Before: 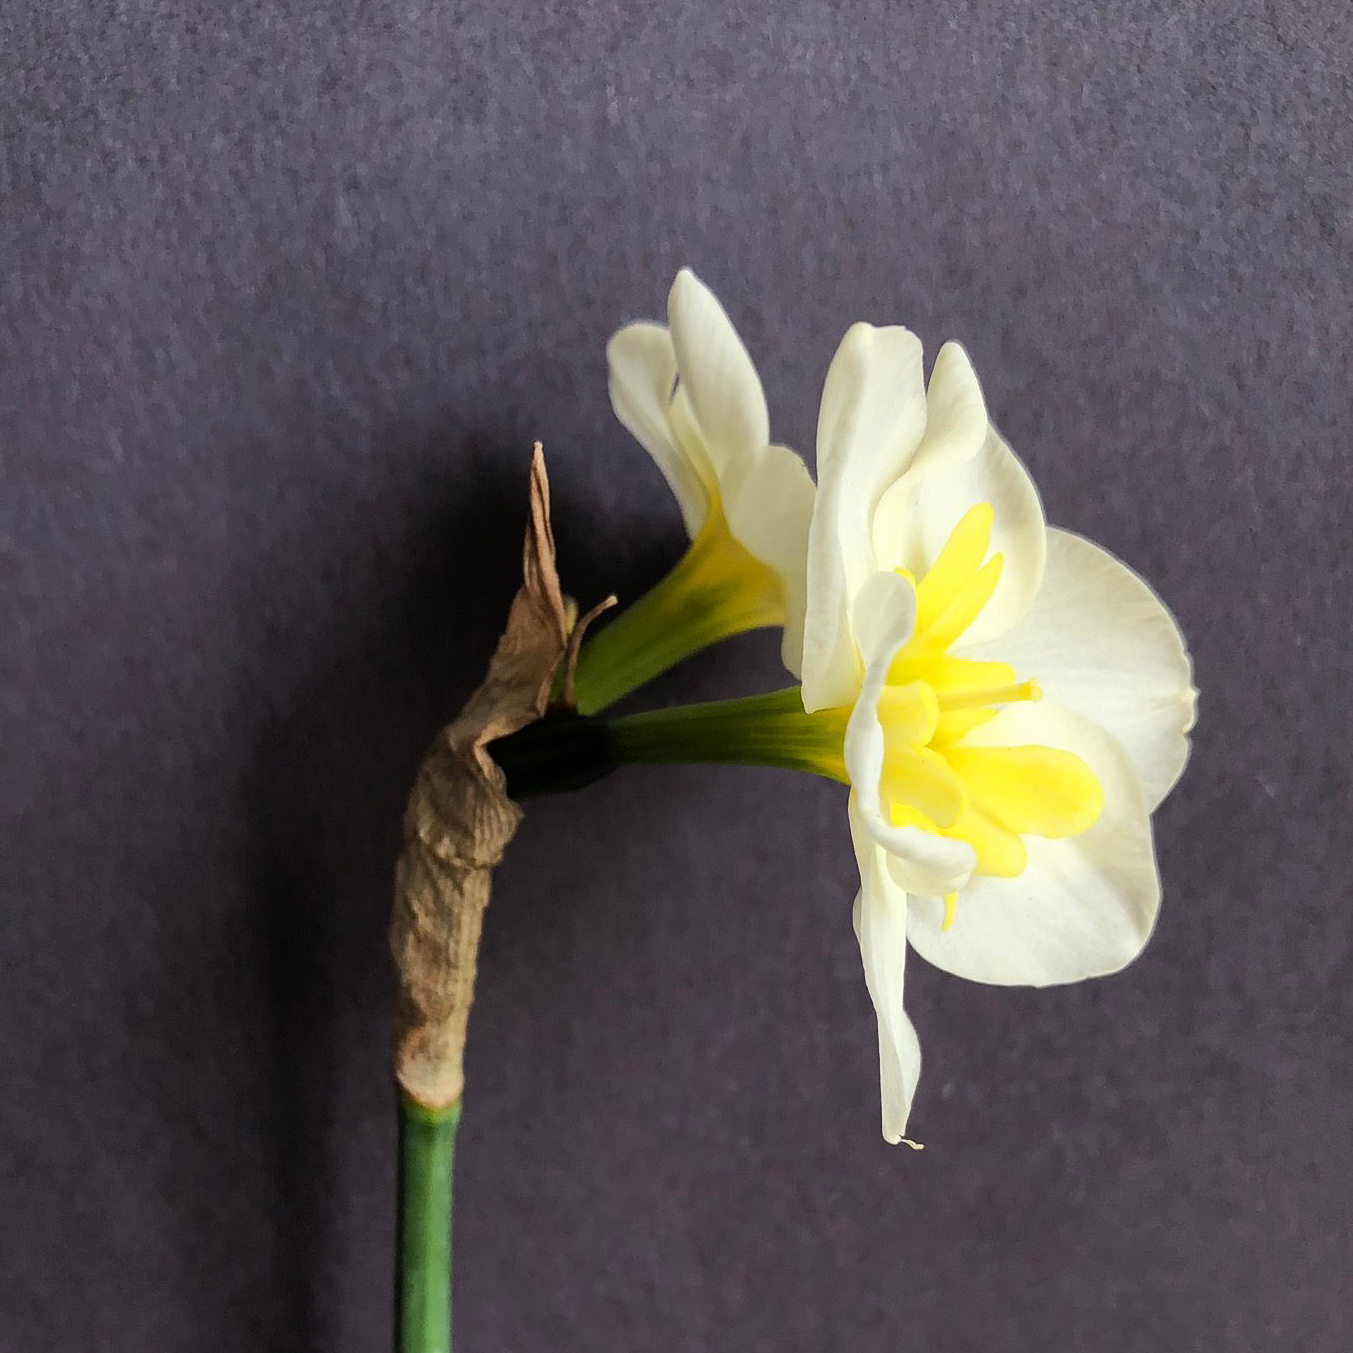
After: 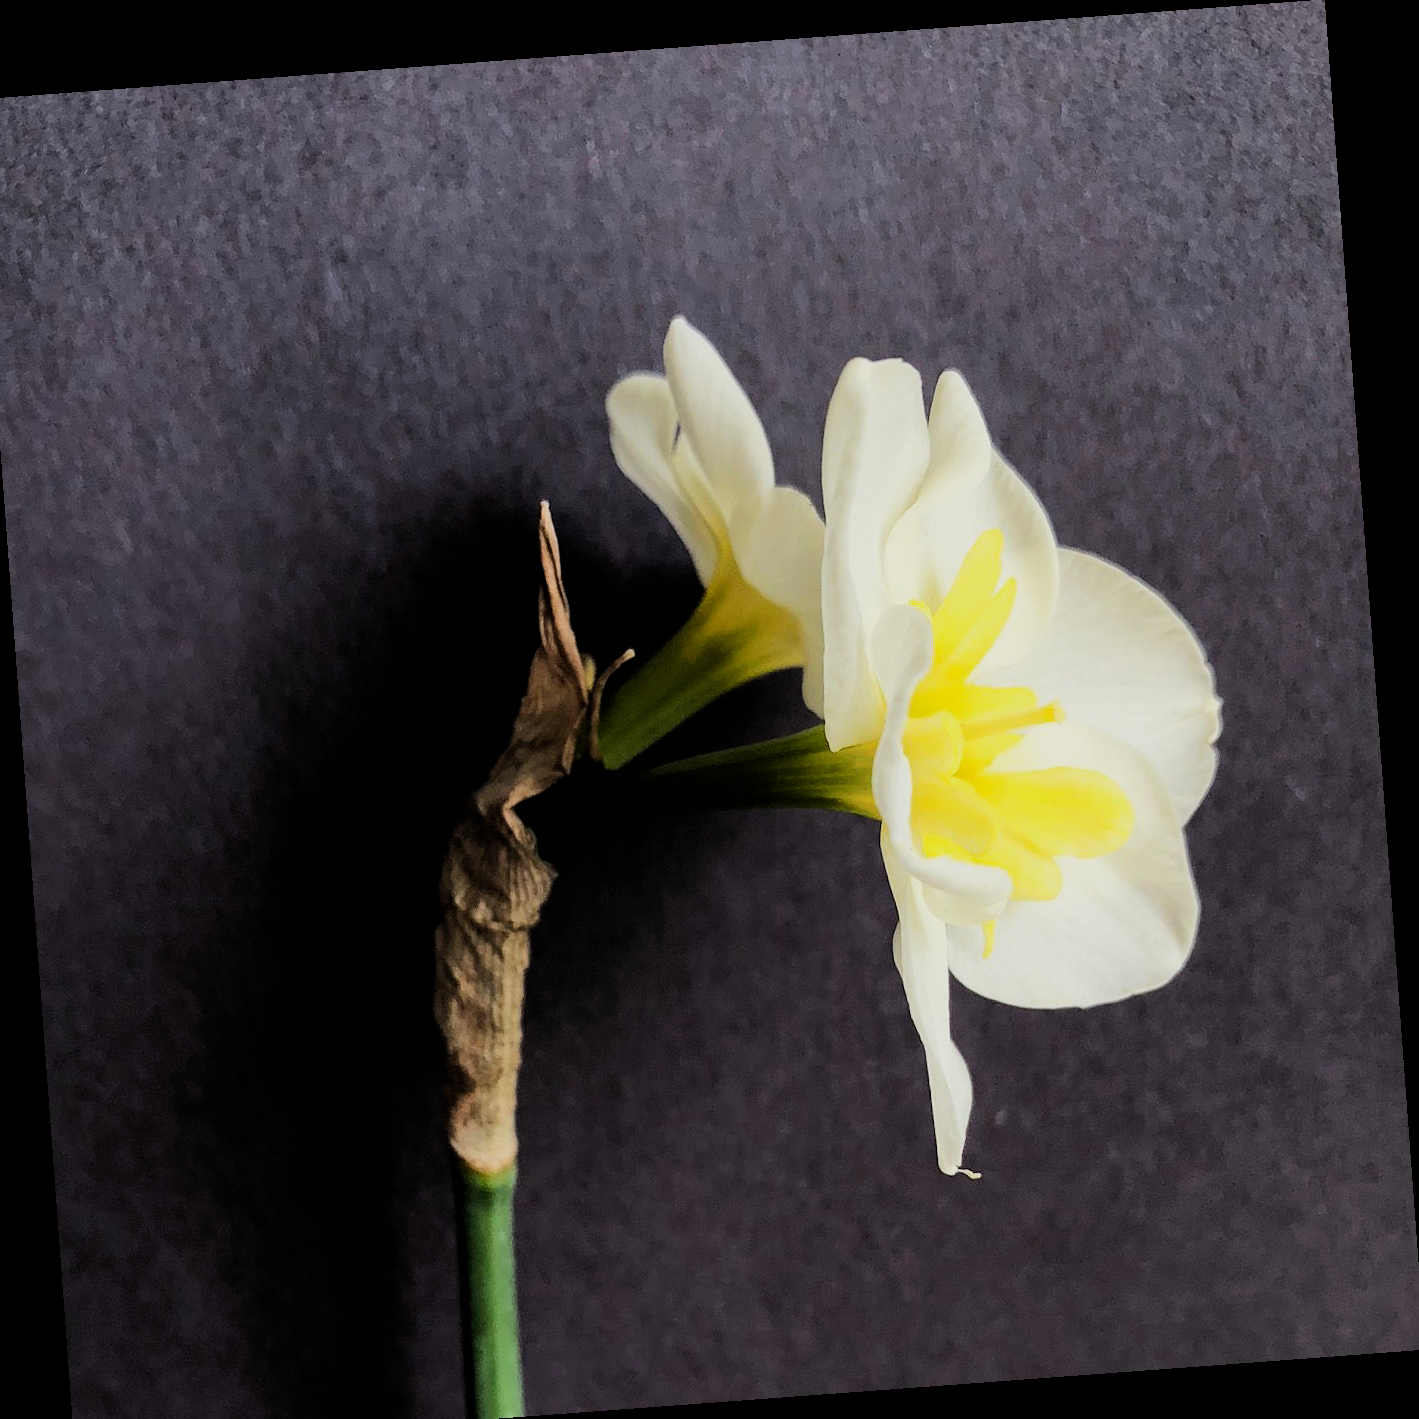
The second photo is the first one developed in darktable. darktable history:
rotate and perspective: rotation -4.25°, automatic cropping off
filmic rgb: black relative exposure -5 EV, hardness 2.88, contrast 1.3, highlights saturation mix -30%
crop: left 1.743%, right 0.268%, bottom 2.011%
